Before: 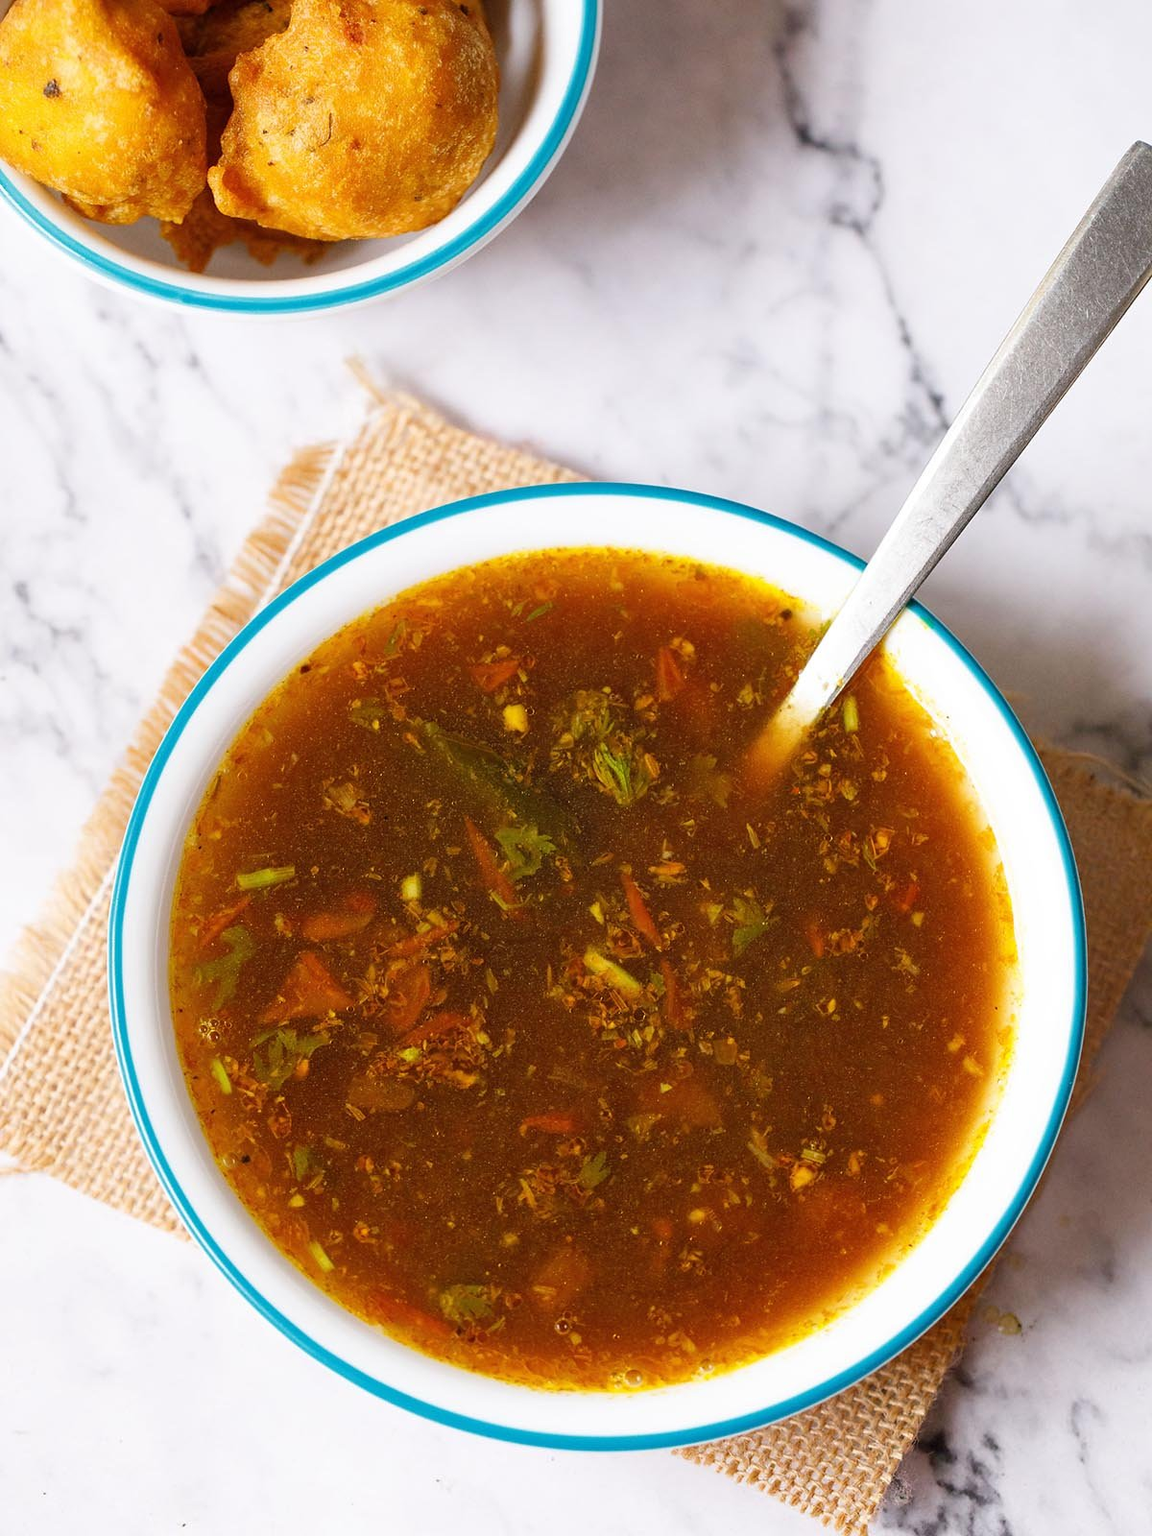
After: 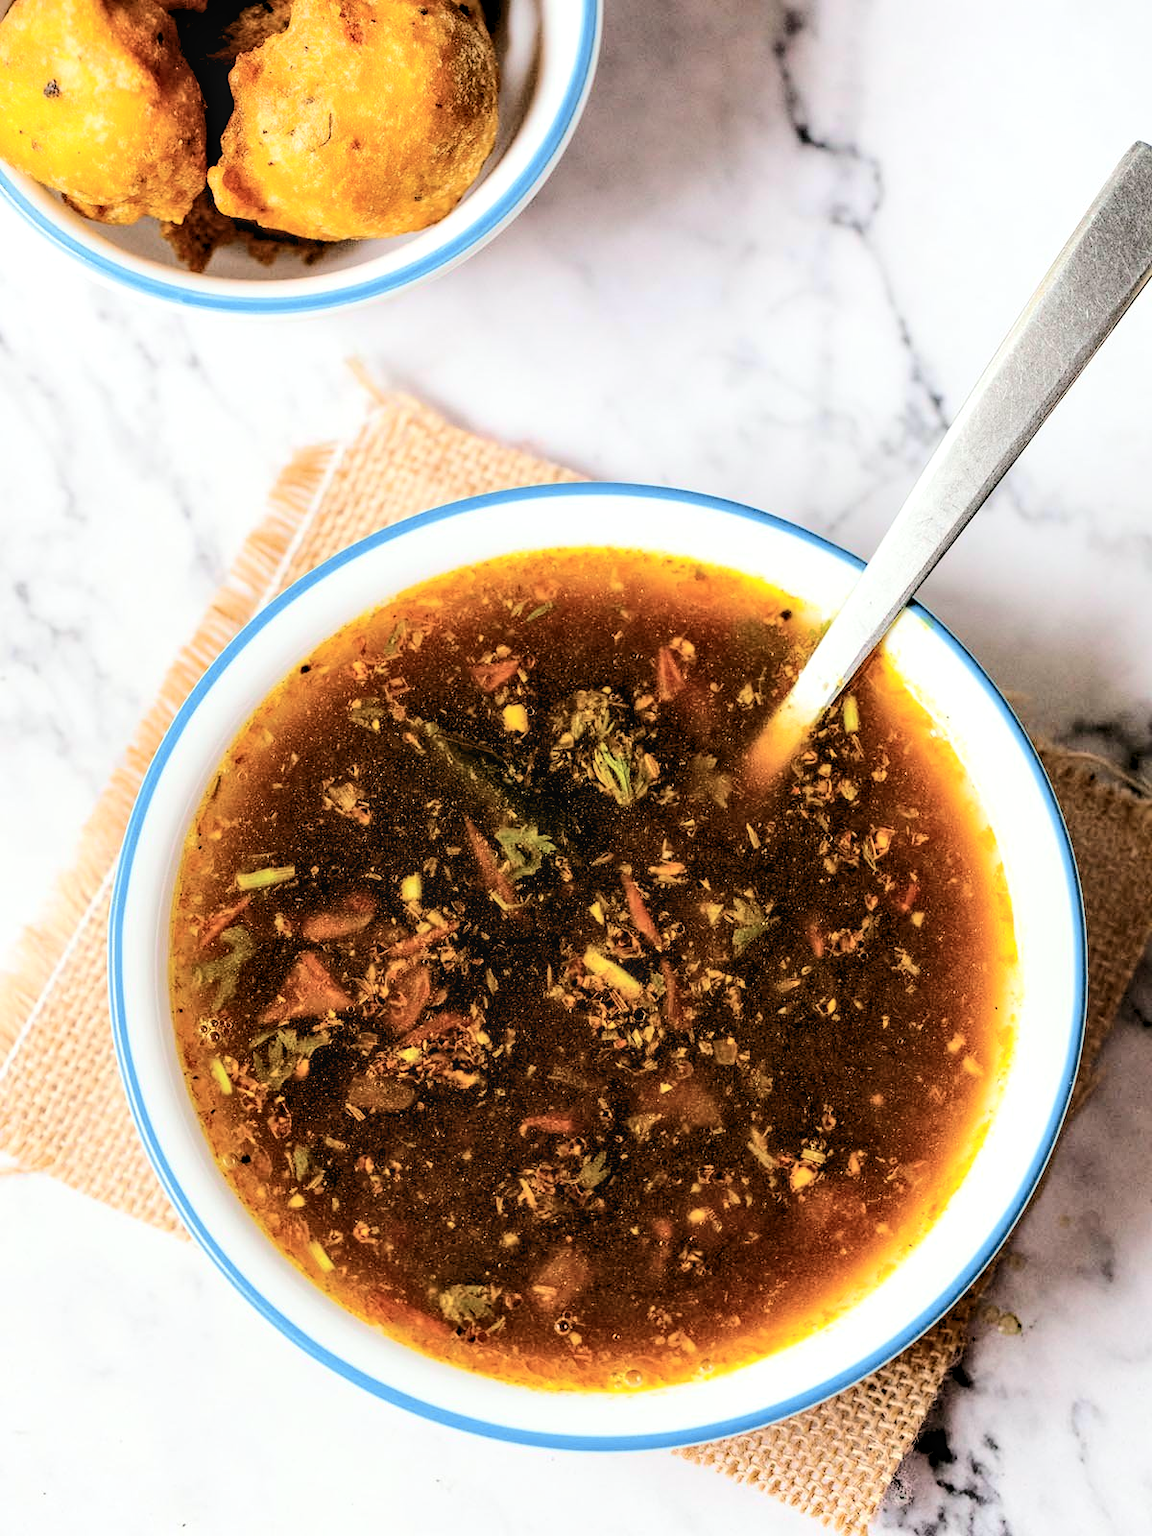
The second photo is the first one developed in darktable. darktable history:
tone curve: curves: ch0 [(0, 0) (0.21, 0.21) (0.43, 0.586) (0.65, 0.793) (1, 1)]; ch1 [(0, 0) (0.382, 0.447) (0.492, 0.484) (0.544, 0.547) (0.583, 0.578) (0.599, 0.595) (0.67, 0.673) (1, 1)]; ch2 [(0, 0) (0.411, 0.382) (0.492, 0.5) (0.531, 0.534) (0.56, 0.573) (0.599, 0.602) (0.696, 0.693) (1, 1)], color space Lab, independent channels, preserve colors none
local contrast: on, module defaults
rgb levels: levels [[0.034, 0.472, 0.904], [0, 0.5, 1], [0, 0.5, 1]]
